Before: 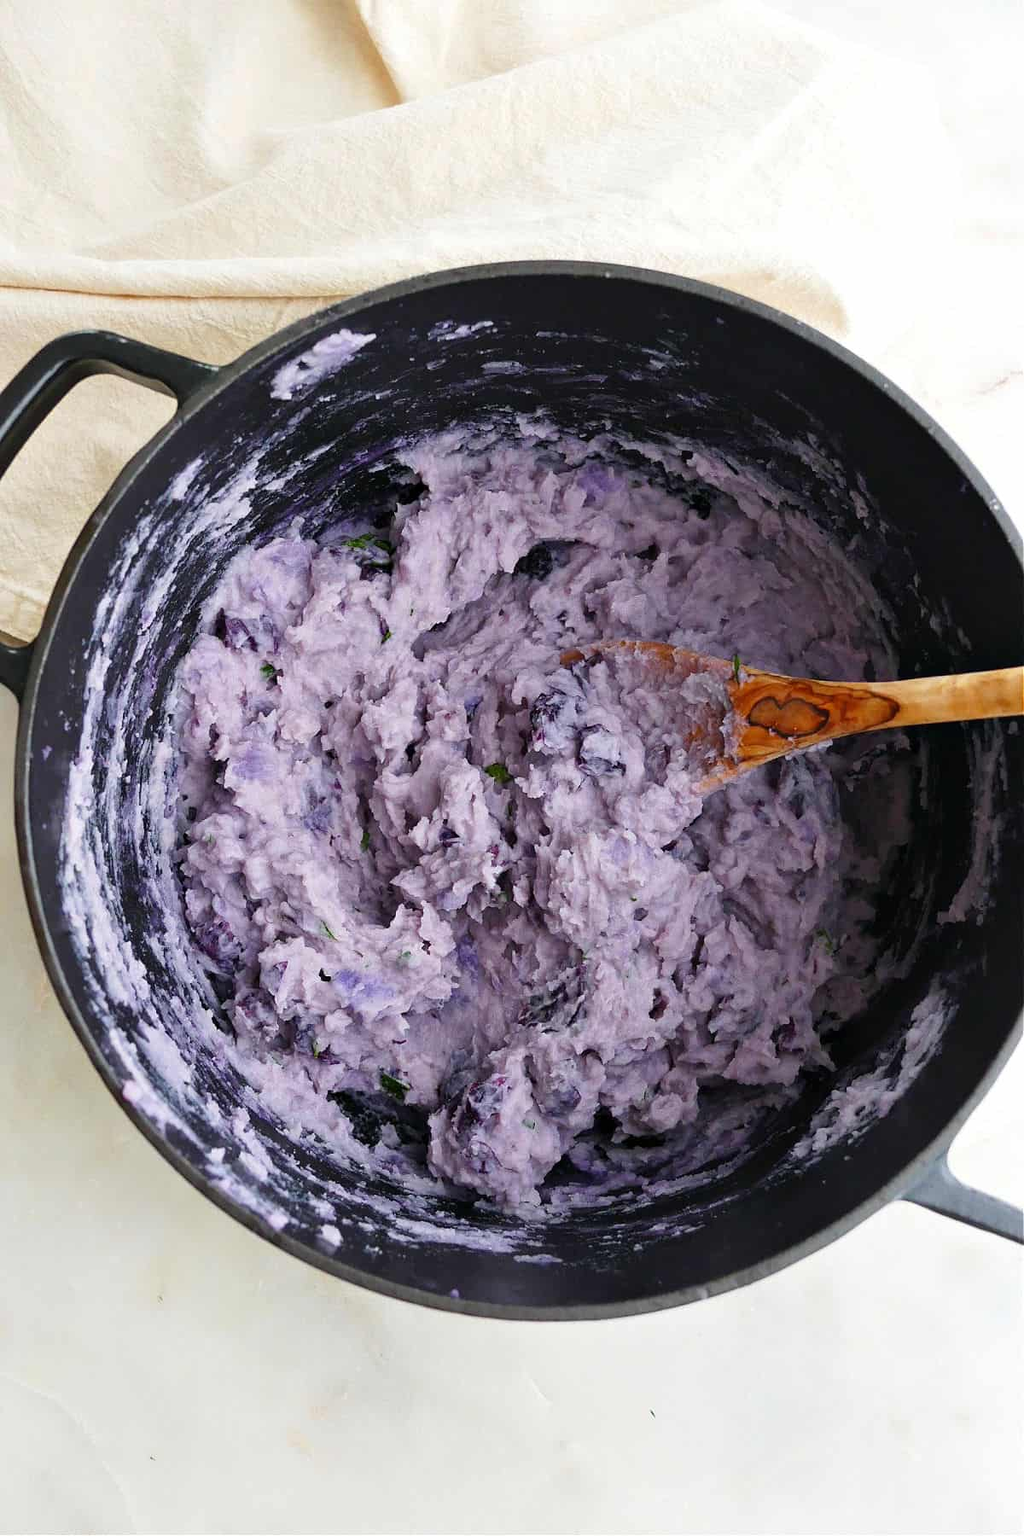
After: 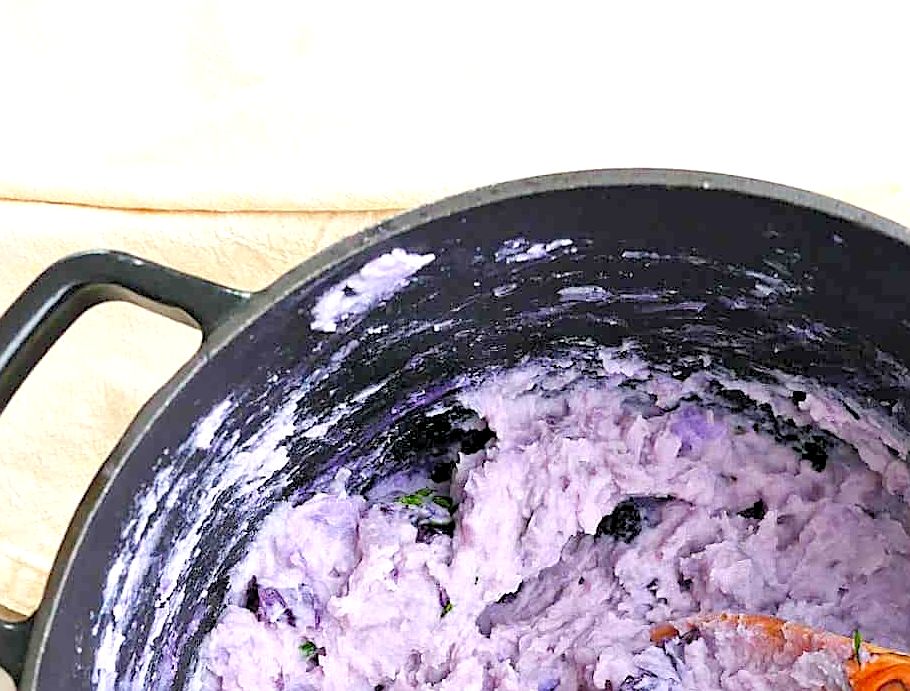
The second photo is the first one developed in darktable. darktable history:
sharpen: on, module defaults
levels: levels [0.036, 0.364, 0.827]
crop: left 0.583%, top 7.633%, right 23.558%, bottom 53.968%
